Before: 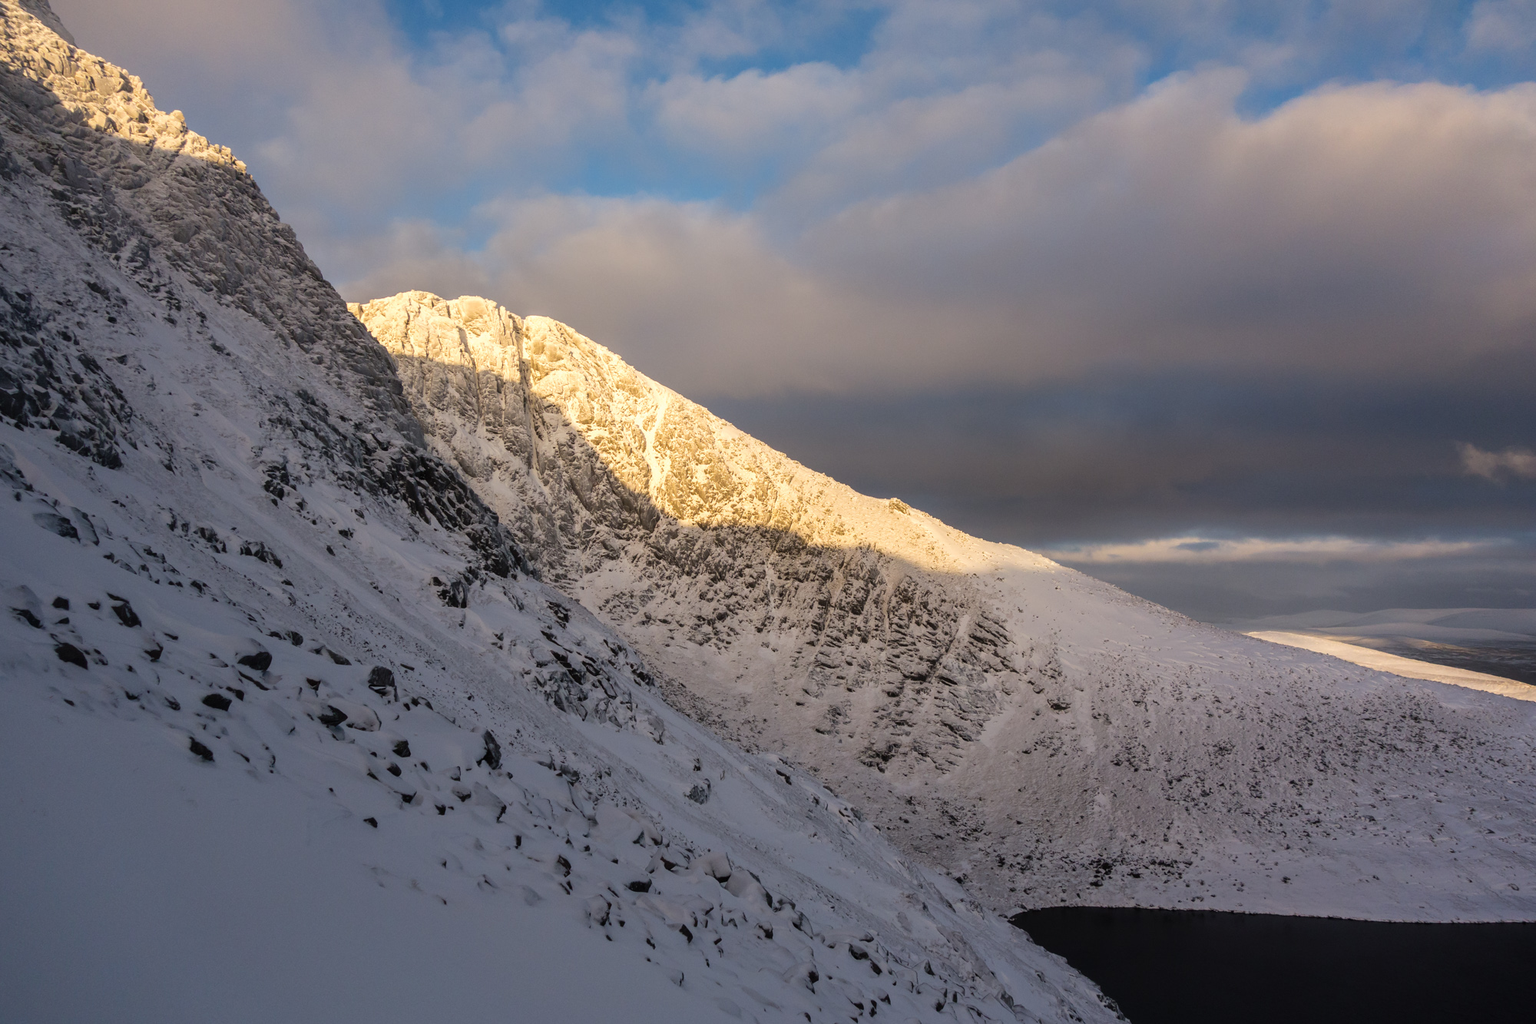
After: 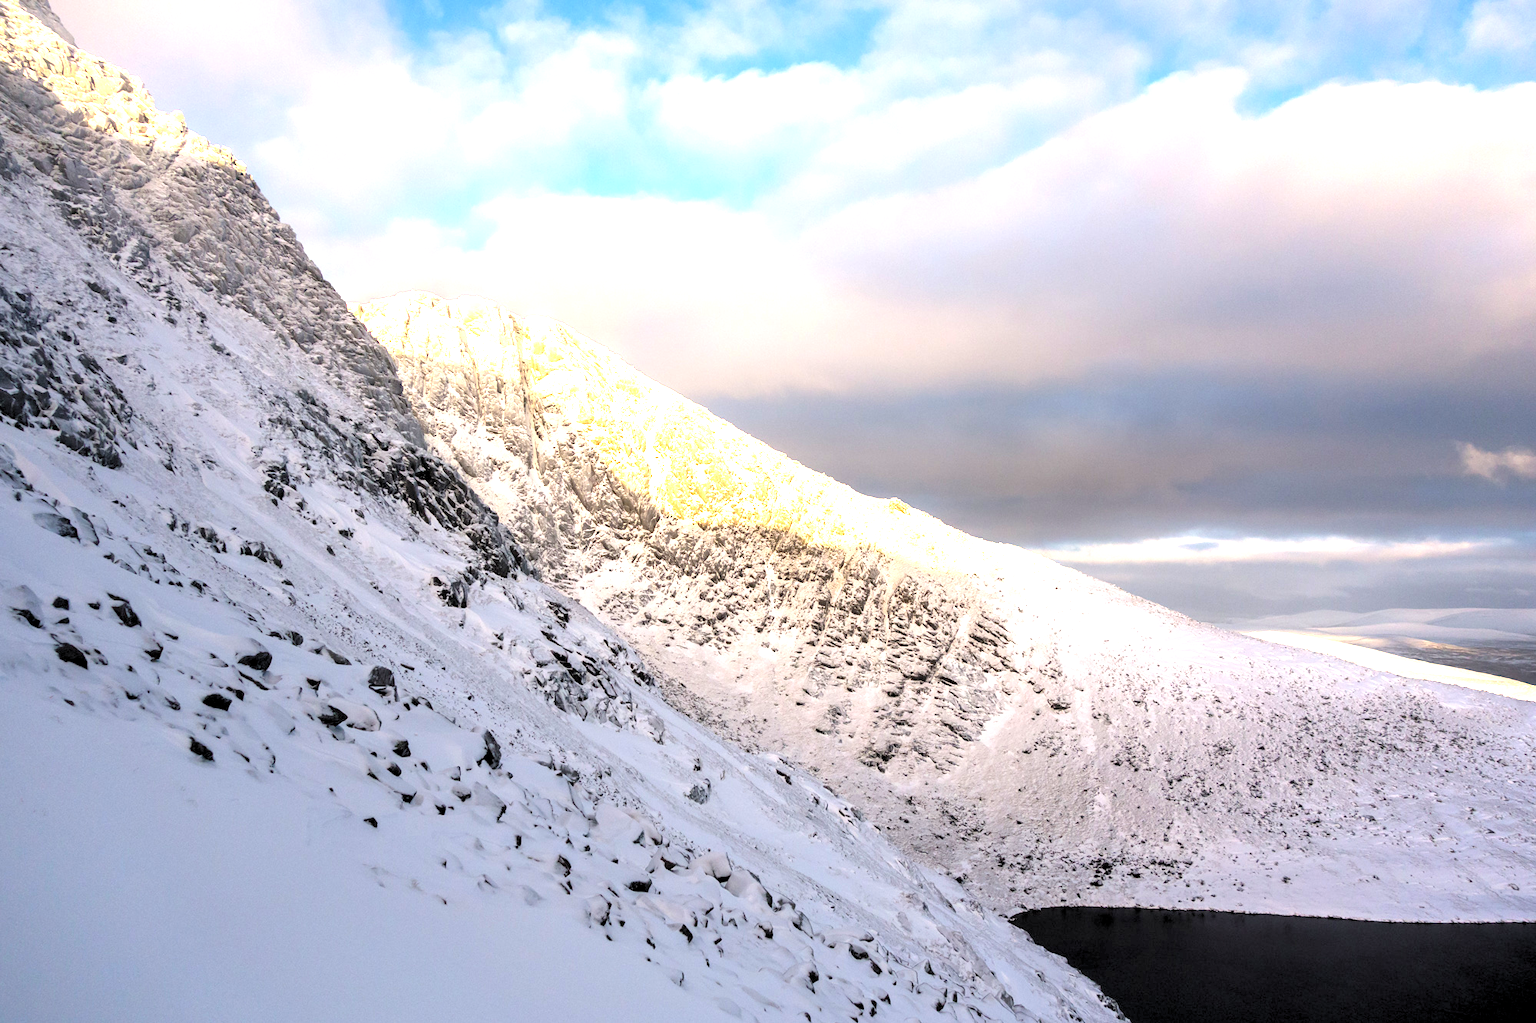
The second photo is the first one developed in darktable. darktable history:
exposure: black level correction 0, exposure 1.675 EV, compensate exposure bias true, compensate highlight preservation false
rgb levels: levels [[0.013, 0.434, 0.89], [0, 0.5, 1], [0, 0.5, 1]]
